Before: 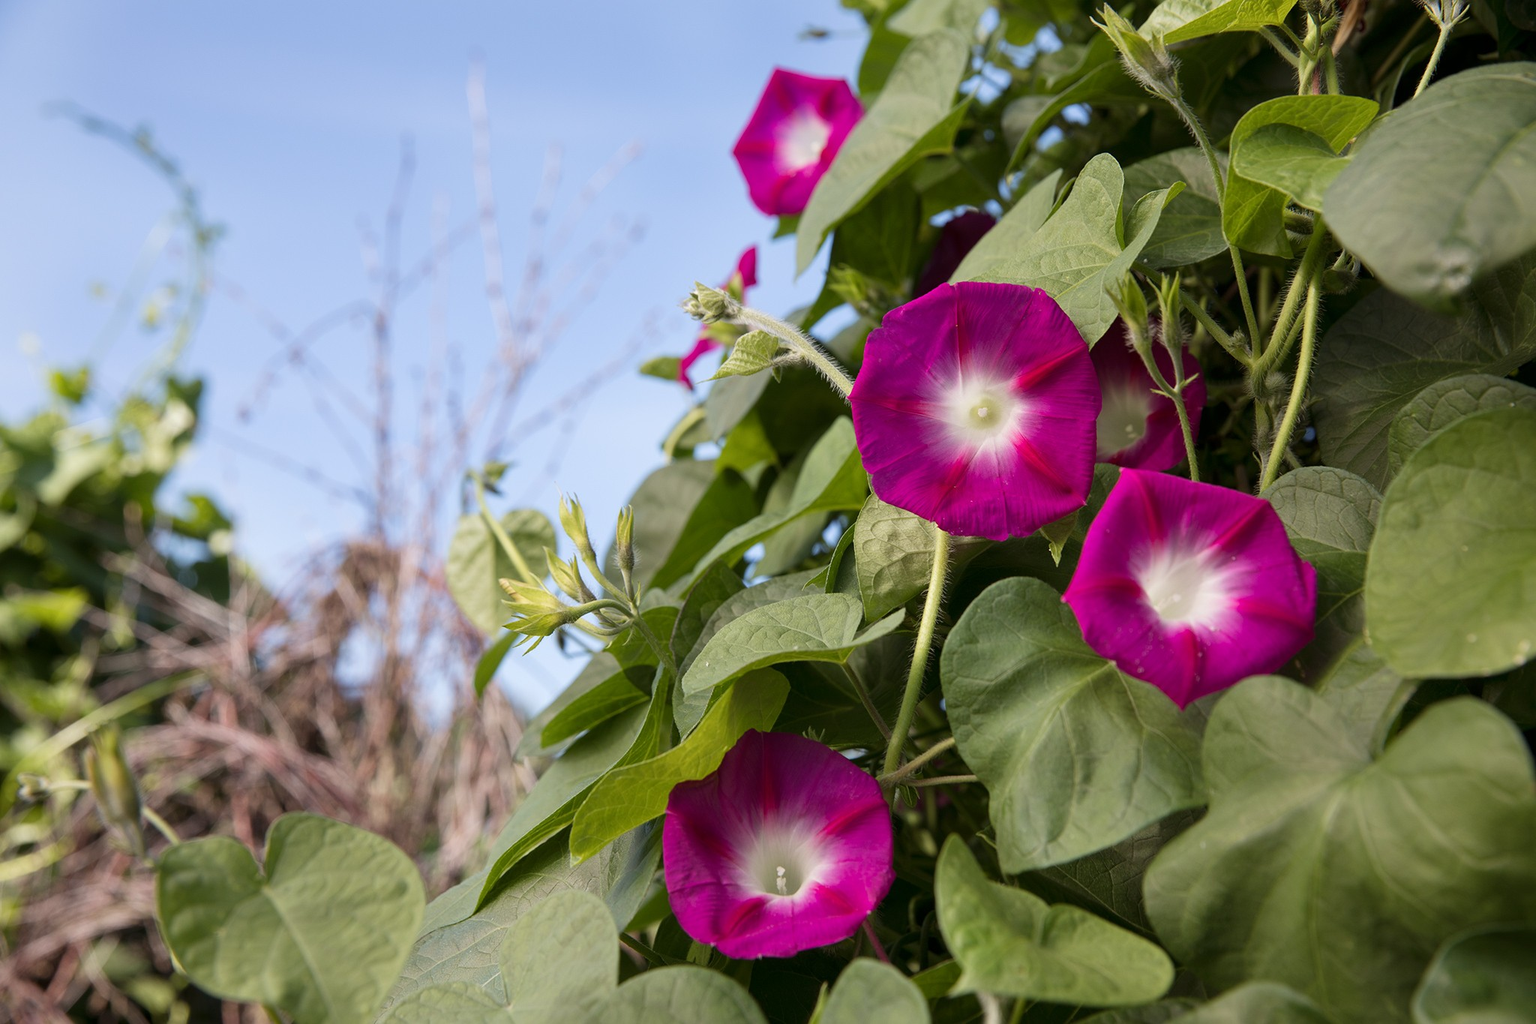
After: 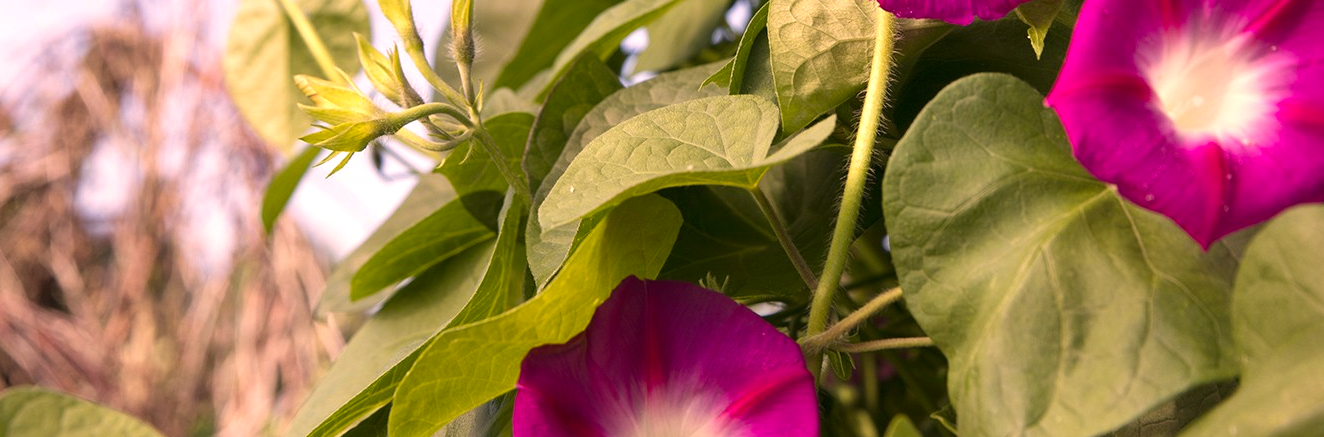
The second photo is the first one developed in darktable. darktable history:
crop: left 18.154%, top 50.999%, right 17.183%, bottom 16.94%
tone equalizer: edges refinement/feathering 500, mask exposure compensation -1.57 EV, preserve details no
exposure: black level correction 0, exposure 0.498 EV, compensate exposure bias true, compensate highlight preservation false
color correction: highlights a* 17.54, highlights b* 19.2
